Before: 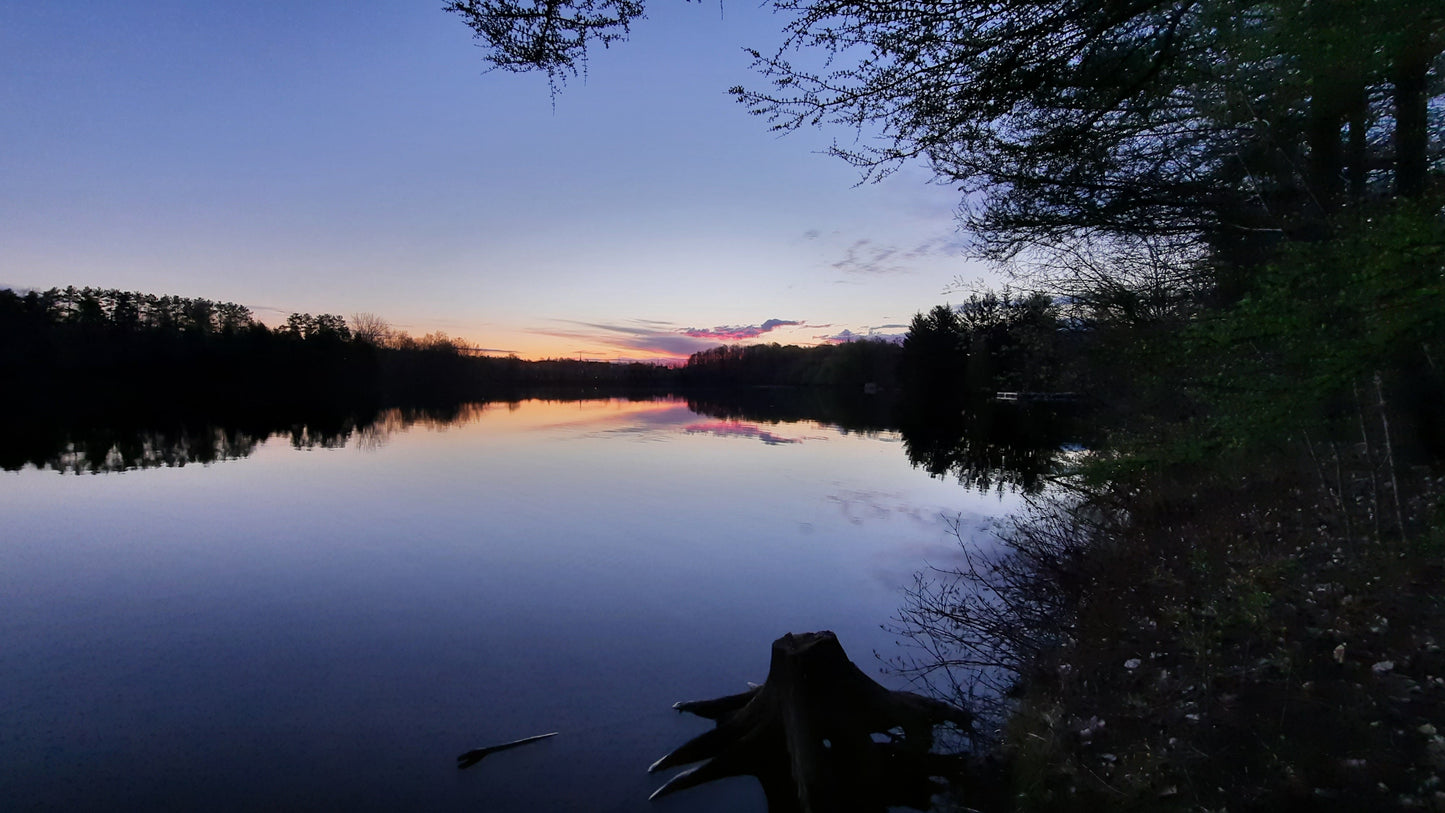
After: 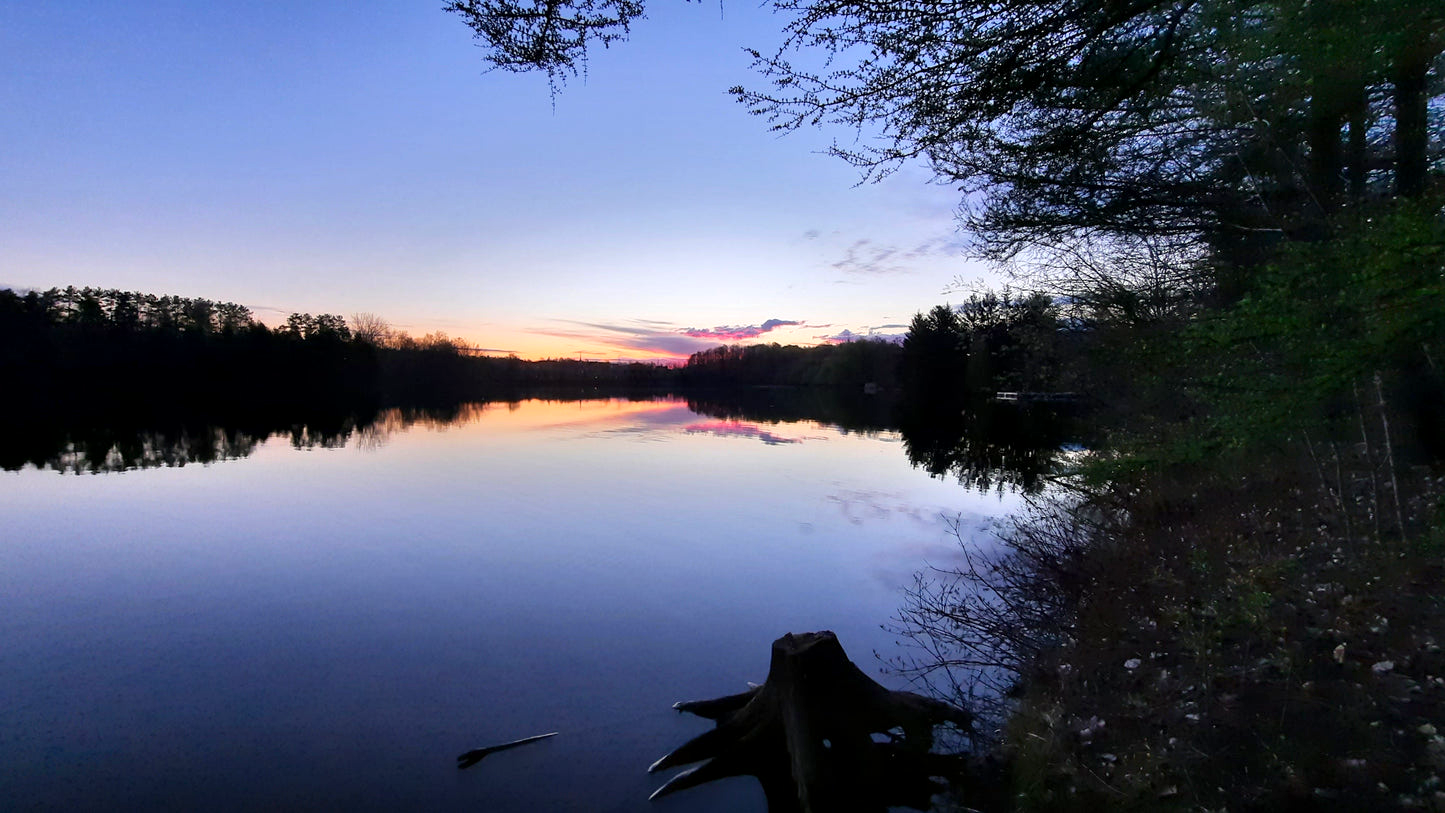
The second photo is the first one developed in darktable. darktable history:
contrast brightness saturation: saturation 0.099
exposure: black level correction 0.001, exposure 0.5 EV, compensate highlight preservation false
